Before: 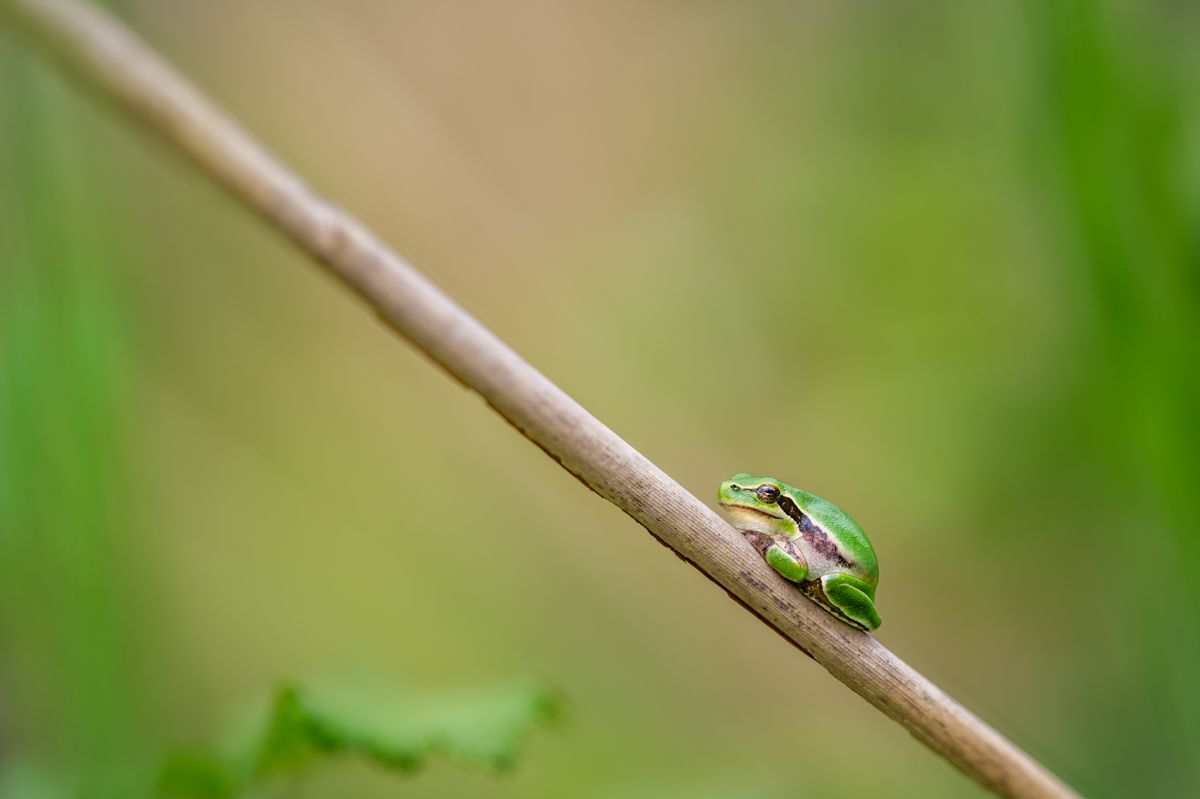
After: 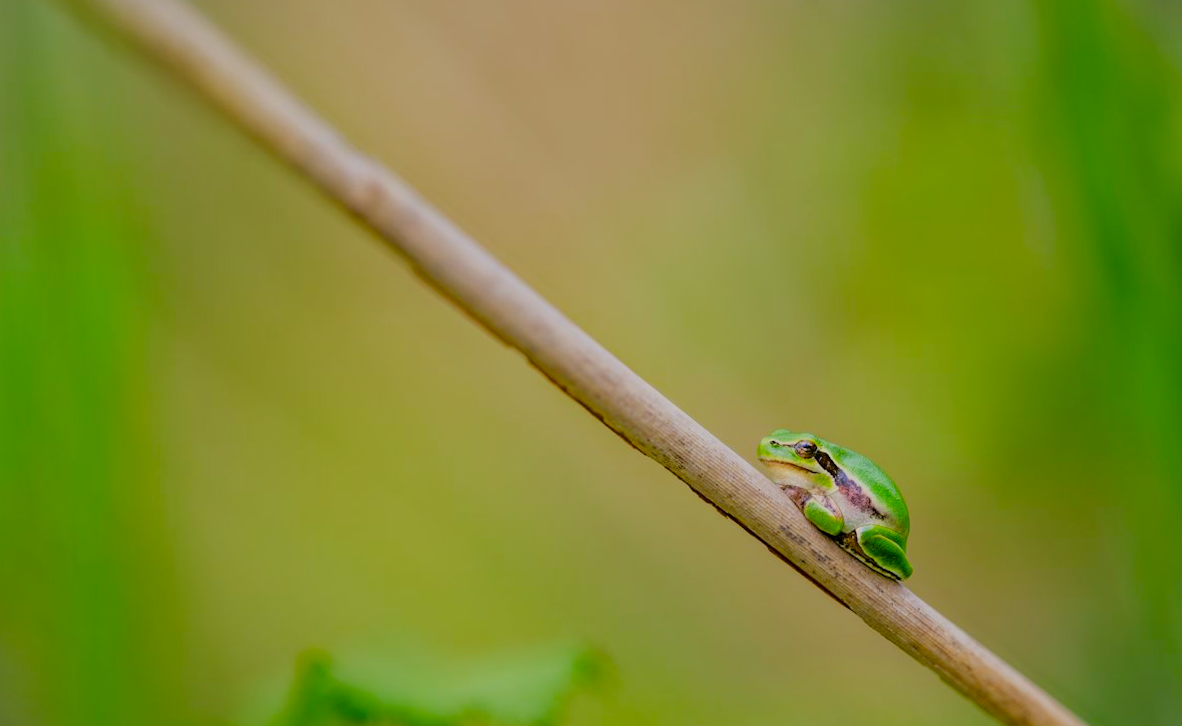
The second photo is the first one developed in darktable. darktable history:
rotate and perspective: rotation -0.013°, lens shift (vertical) -0.027, lens shift (horizontal) 0.178, crop left 0.016, crop right 0.989, crop top 0.082, crop bottom 0.918
filmic rgb: black relative exposure -8.79 EV, white relative exposure 4.98 EV, threshold 6 EV, target black luminance 0%, hardness 3.77, latitude 66.34%, contrast 0.822, highlights saturation mix 10%, shadows ↔ highlights balance 20%, add noise in highlights 0.1, color science v4 (2020), iterations of high-quality reconstruction 0, type of noise poissonian, enable highlight reconstruction true
